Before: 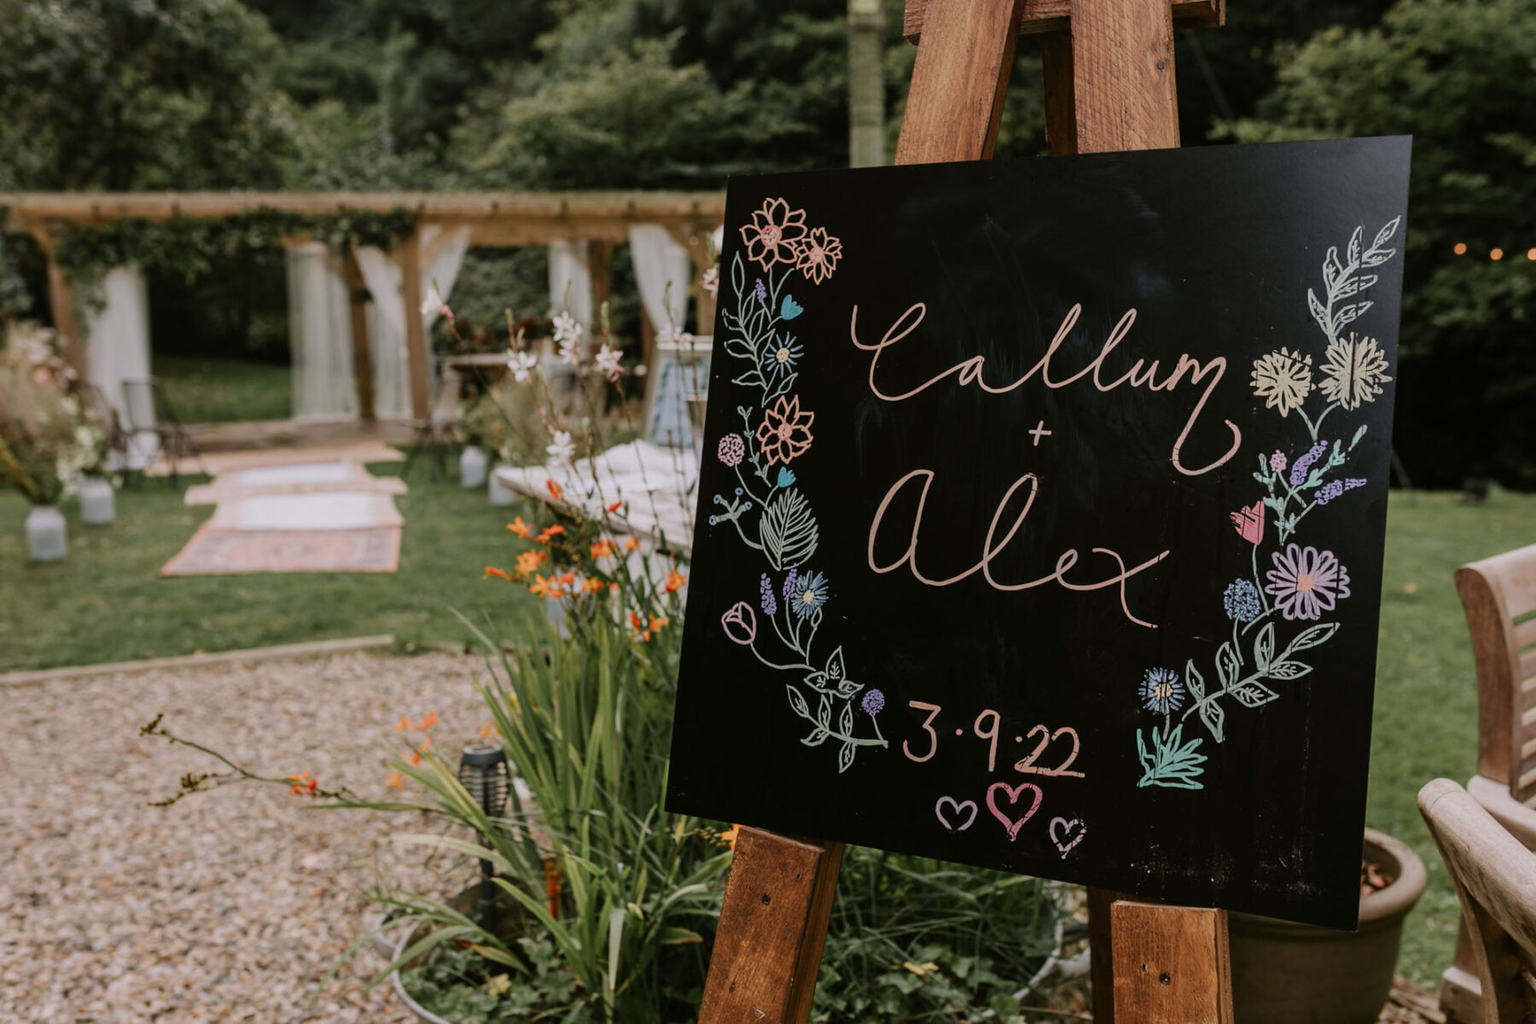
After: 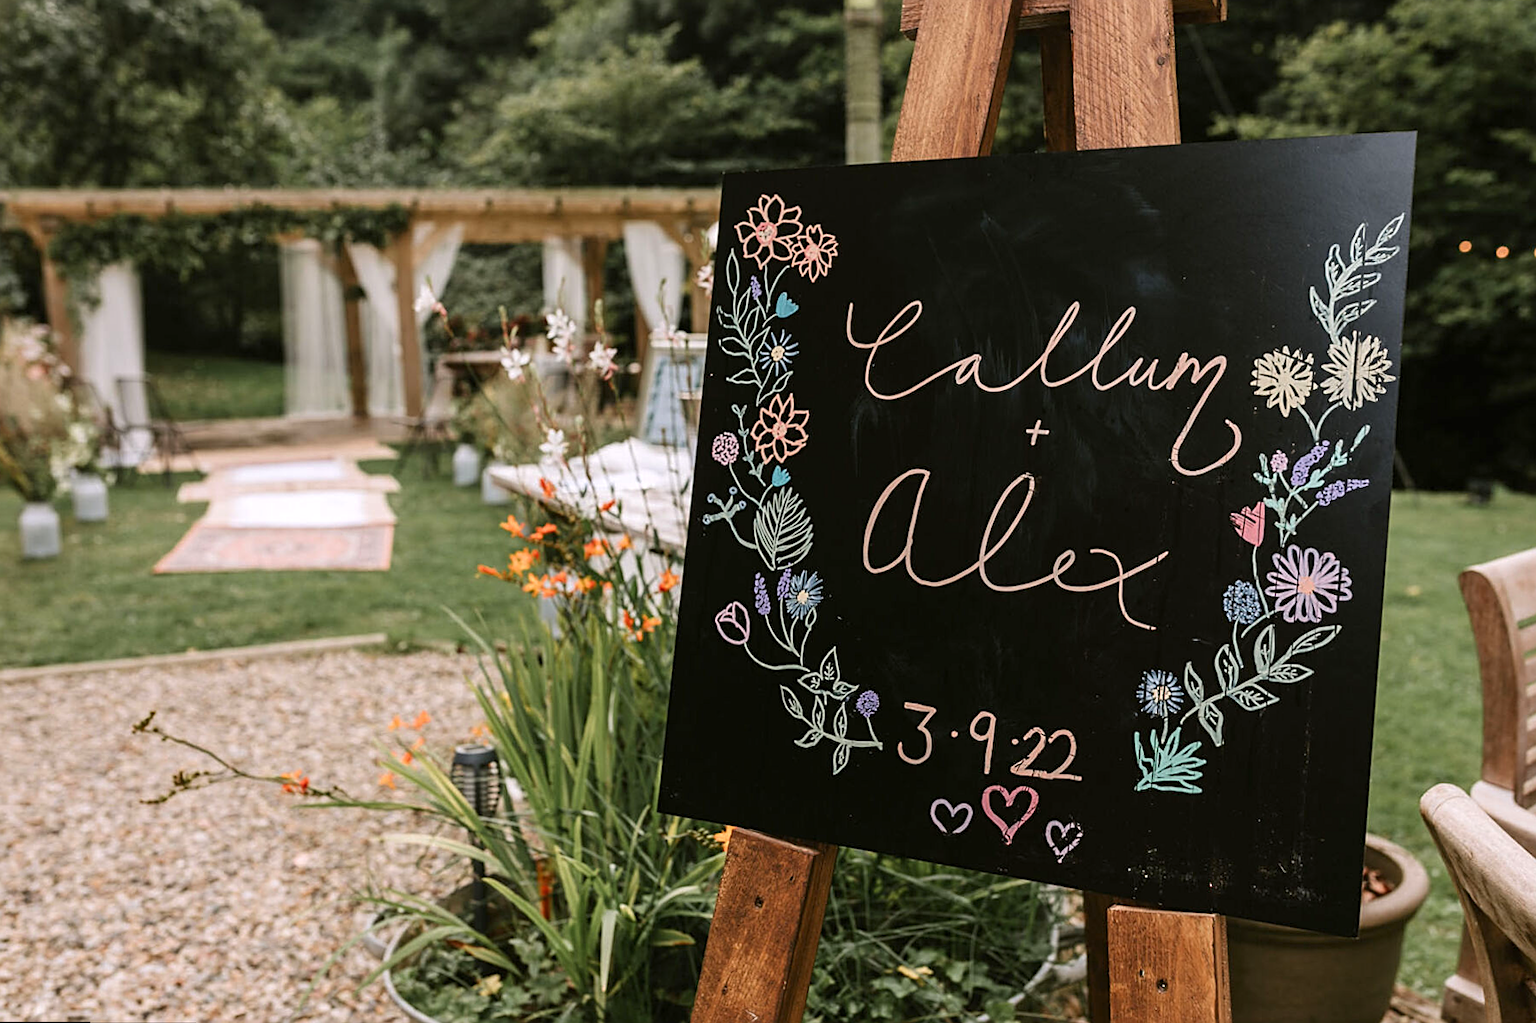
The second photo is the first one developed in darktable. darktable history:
rotate and perspective: rotation 0.192°, lens shift (horizontal) -0.015, crop left 0.005, crop right 0.996, crop top 0.006, crop bottom 0.99
sharpen: on, module defaults
exposure: exposure 0.6 EV, compensate highlight preservation false
